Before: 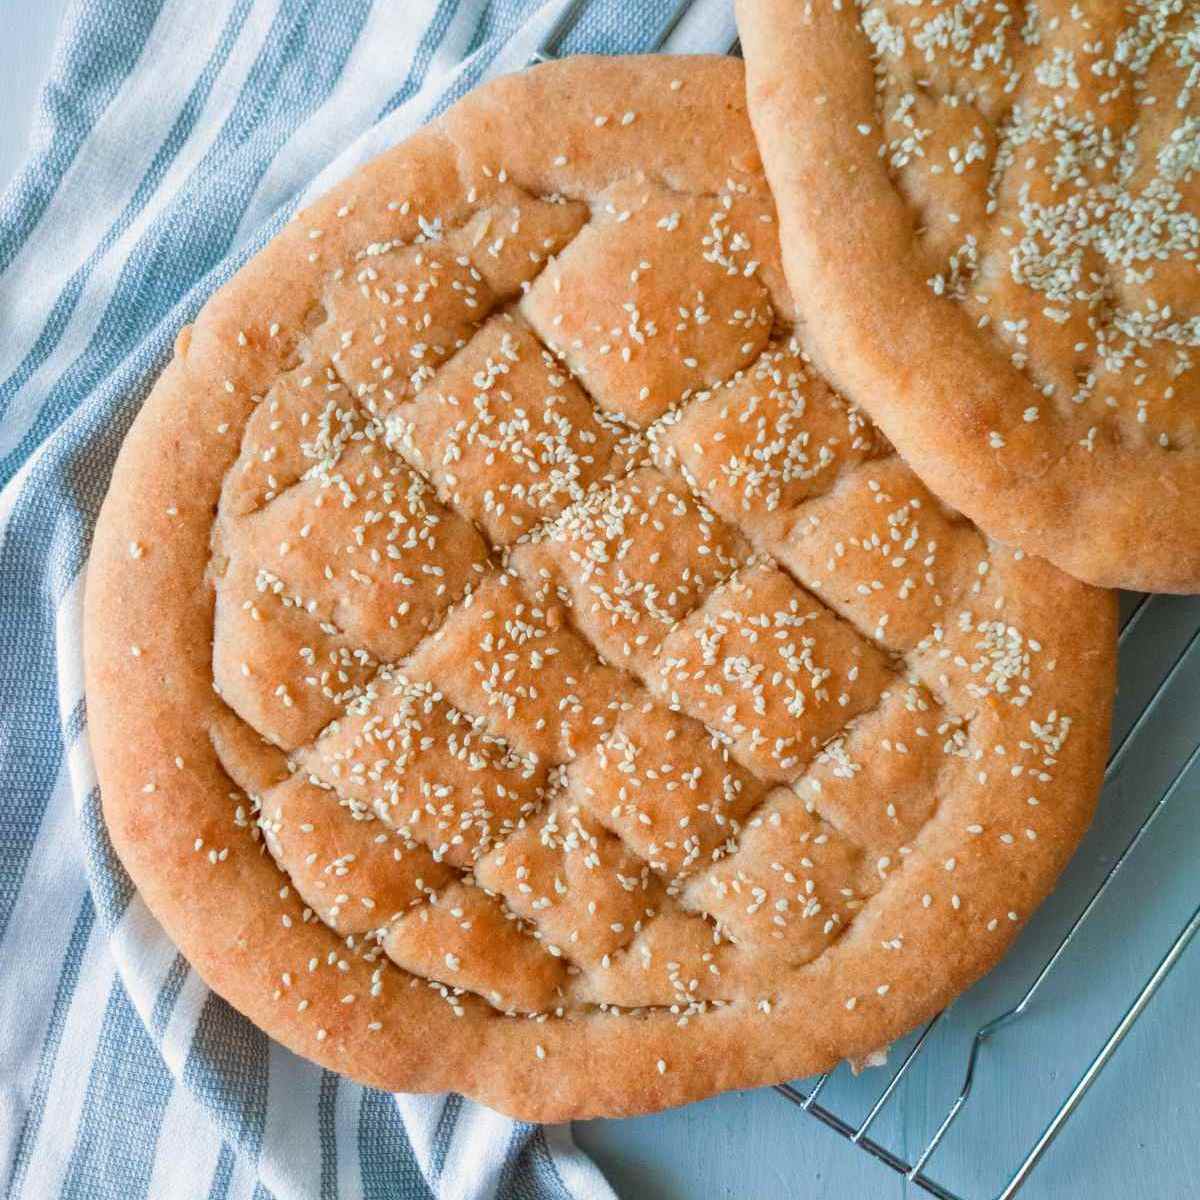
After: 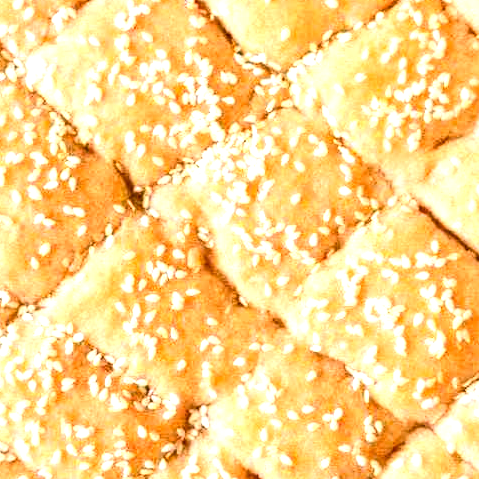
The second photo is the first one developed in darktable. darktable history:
color correction: highlights a* 4.02, highlights b* 4.98, shadows a* -7.55, shadows b* 4.98
crop: left 30%, top 30%, right 30%, bottom 30%
exposure: black level correction 0, exposure 1.45 EV, compensate exposure bias true, compensate highlight preservation false
contrast brightness saturation: contrast 0.22
local contrast: on, module defaults
